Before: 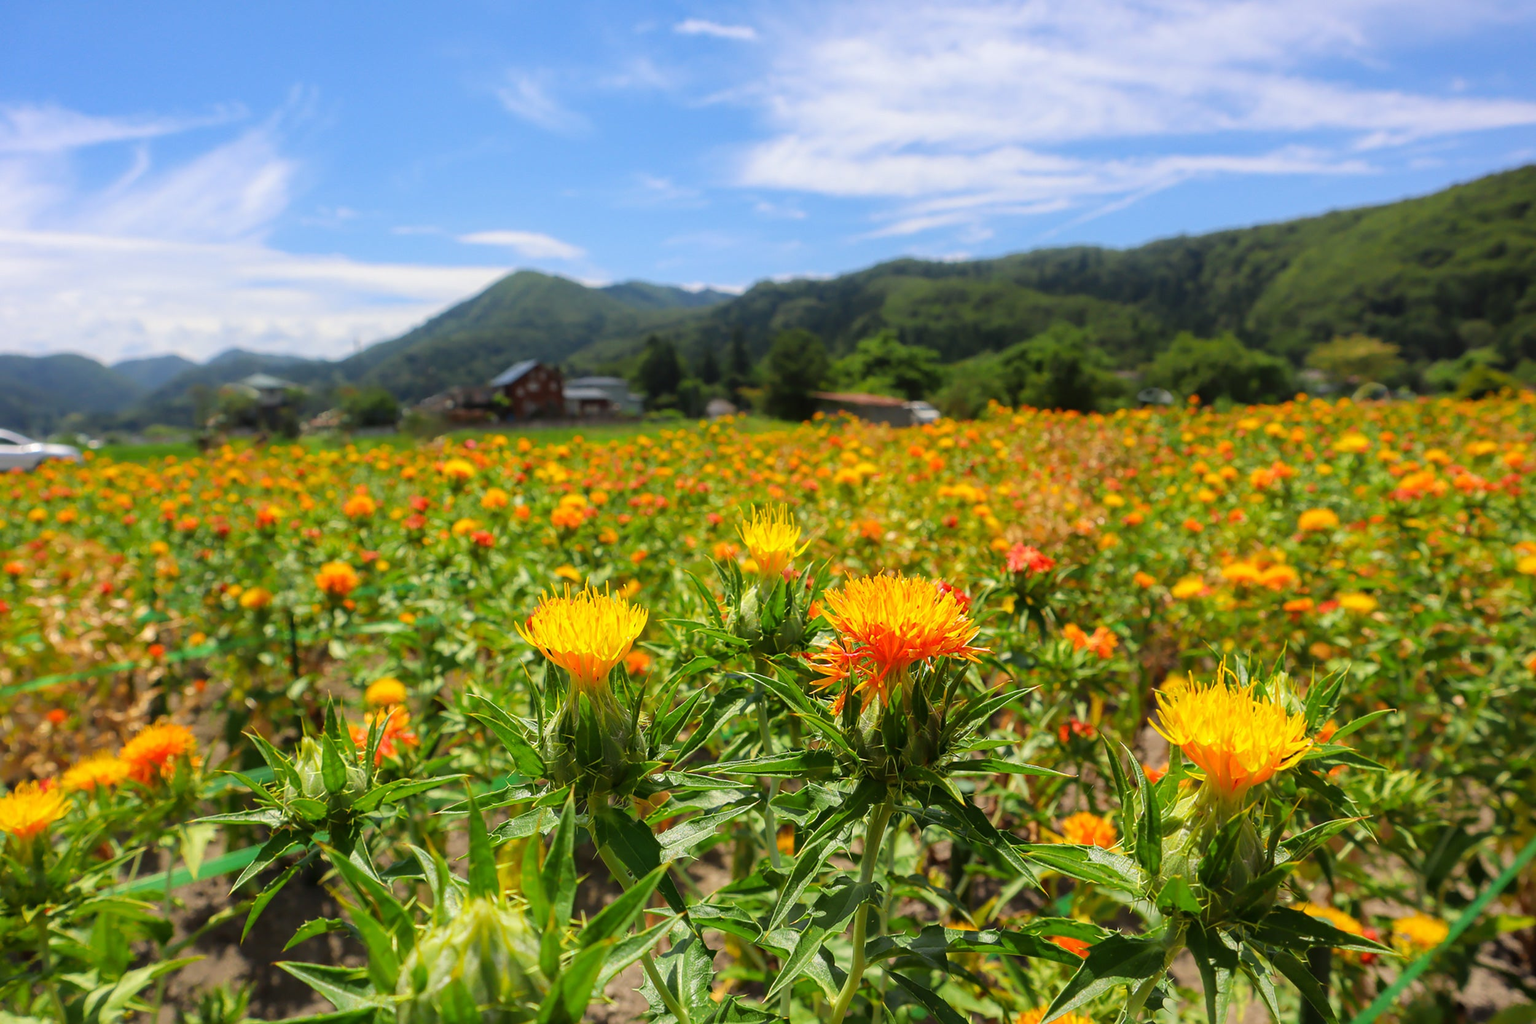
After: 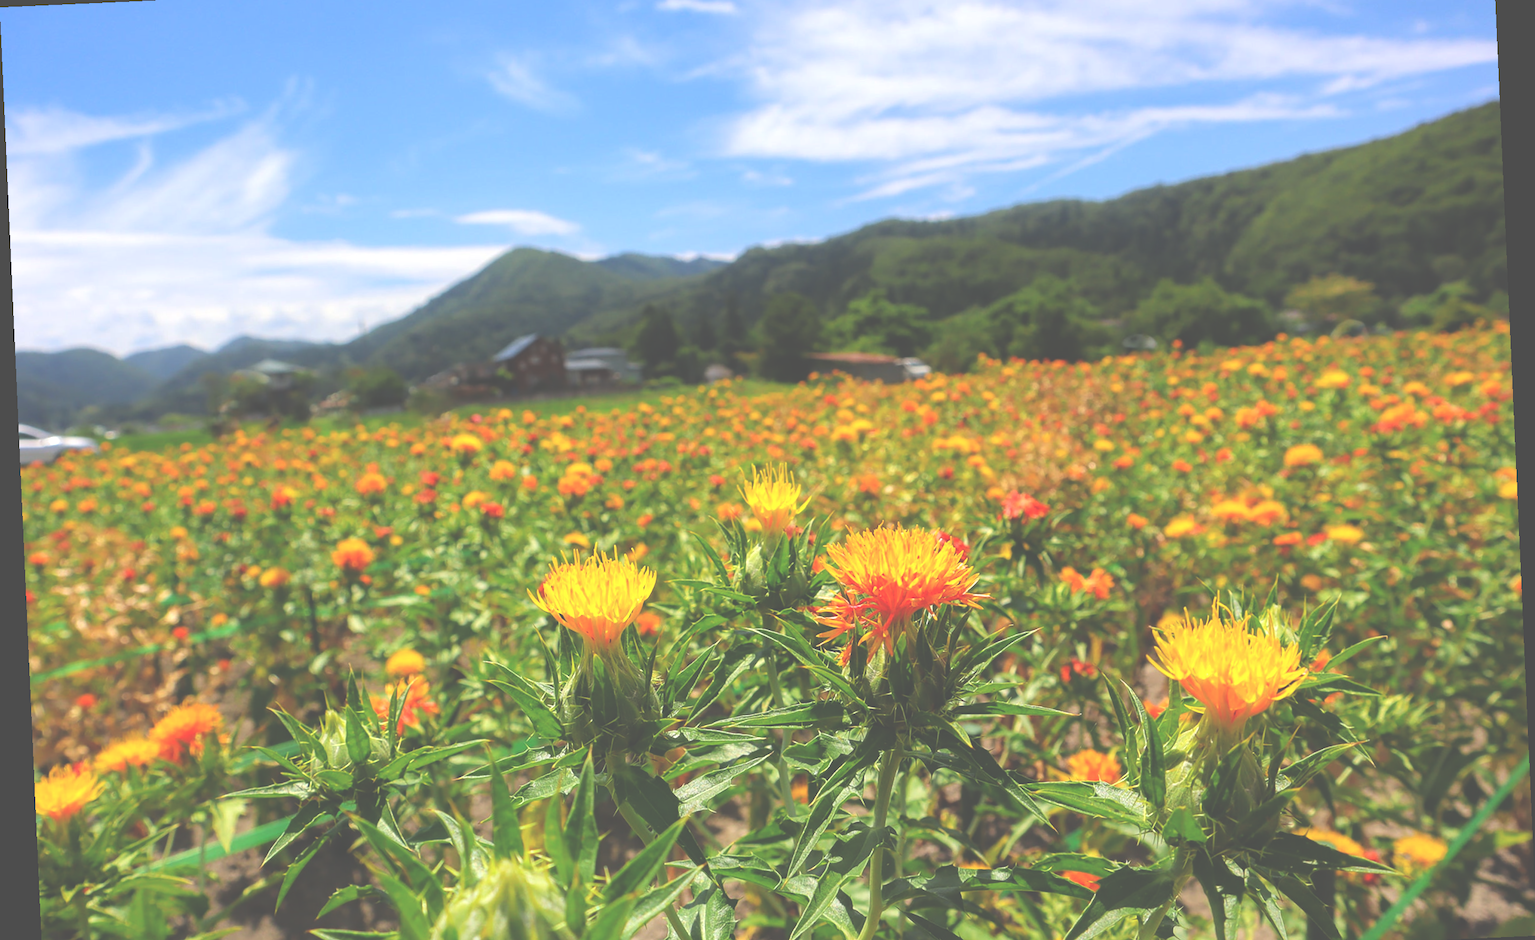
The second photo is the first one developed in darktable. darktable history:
rotate and perspective: rotation -2.56°, automatic cropping off
crop and rotate: top 5.609%, bottom 5.609%
exposure: black level correction -0.087, compensate highlight preservation false
color balance: contrast 10%
